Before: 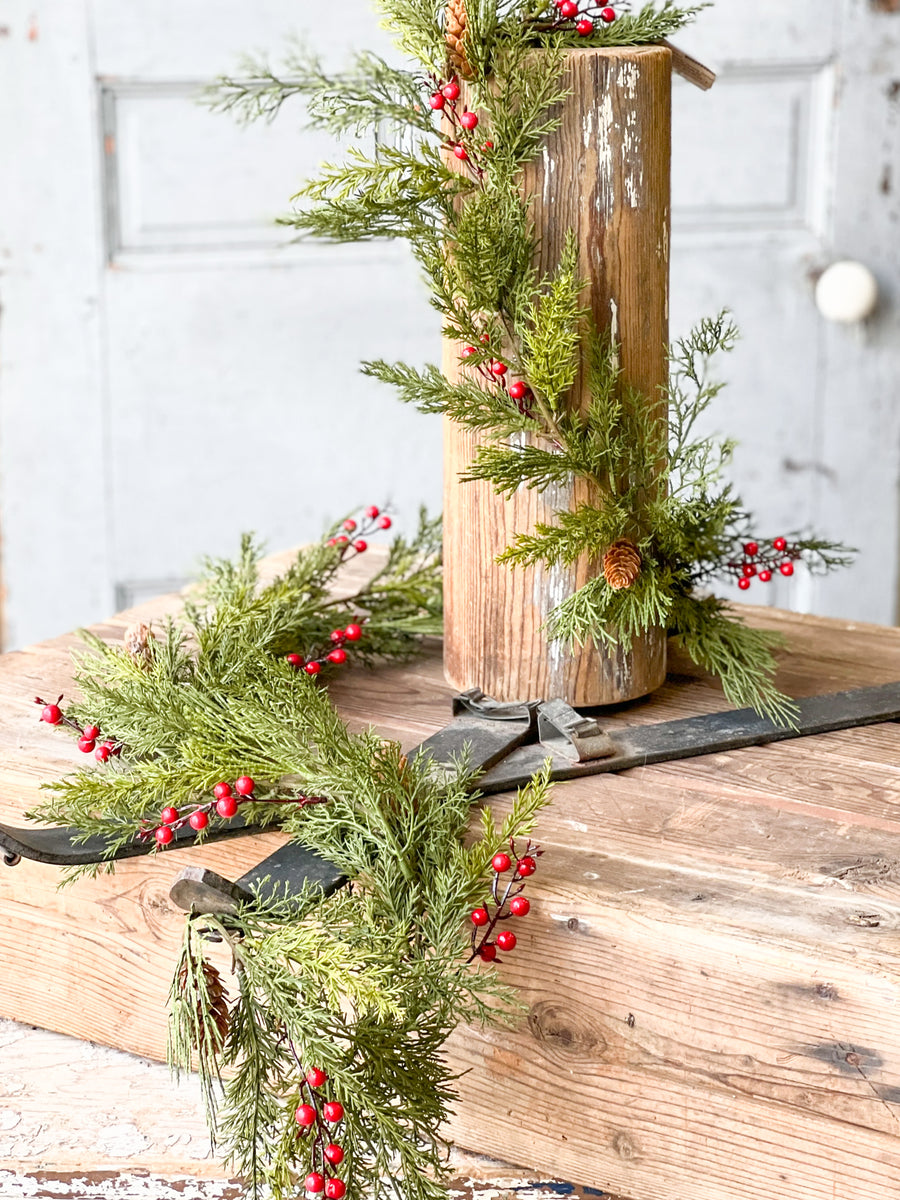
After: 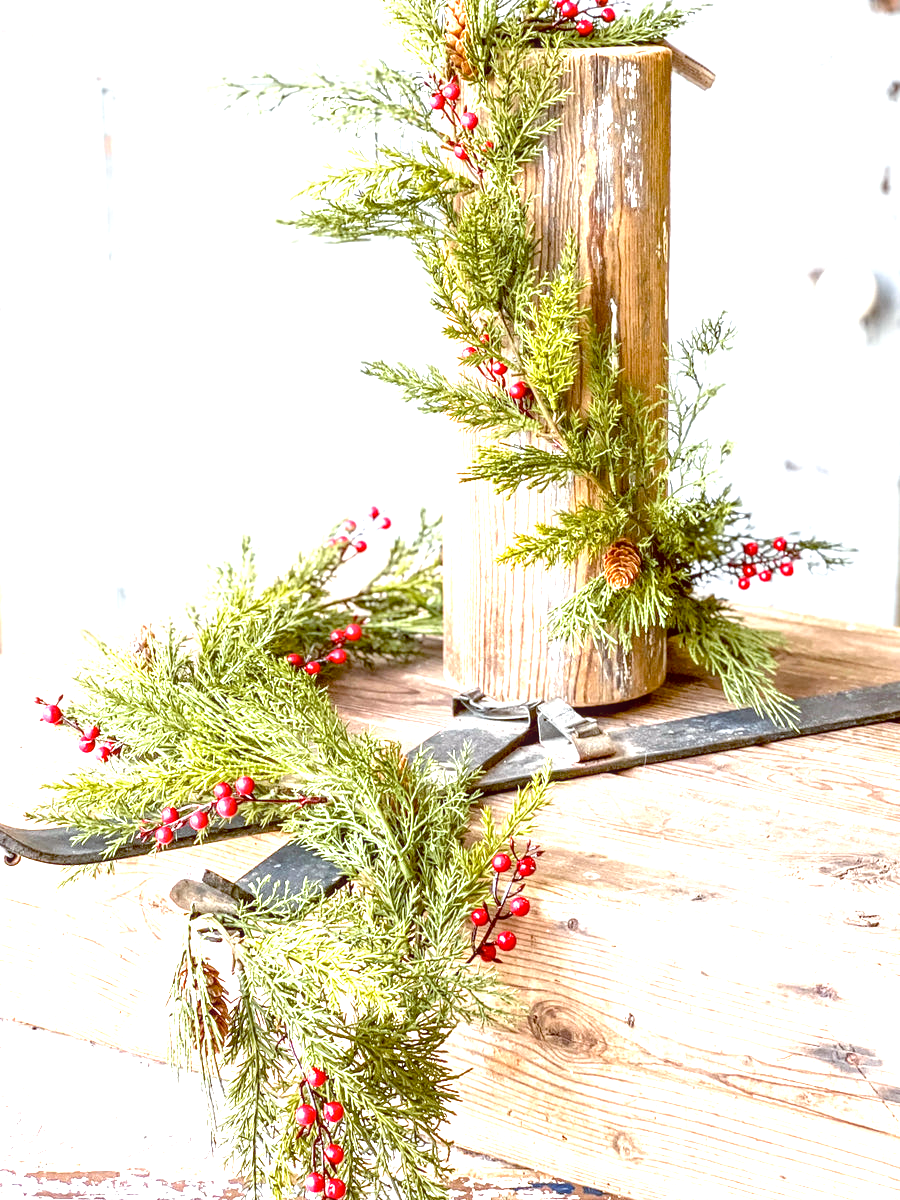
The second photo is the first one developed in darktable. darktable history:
exposure: exposure 1.16 EV, compensate exposure bias true, compensate highlight preservation false
local contrast: detail 130%
color balance: lift [1, 1.015, 1.004, 0.985], gamma [1, 0.958, 0.971, 1.042], gain [1, 0.956, 0.977, 1.044]
